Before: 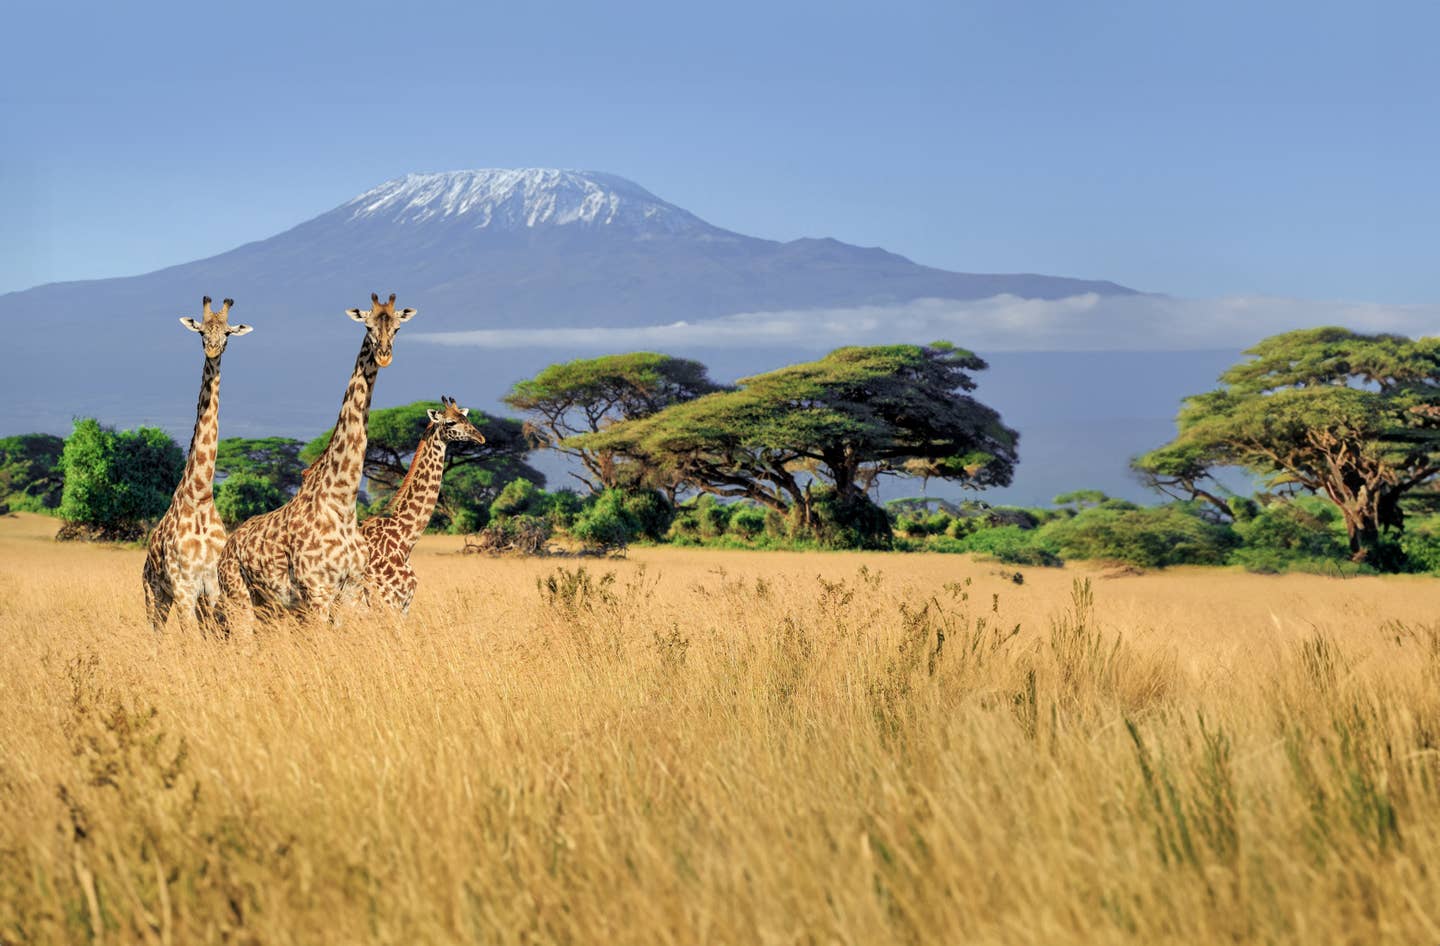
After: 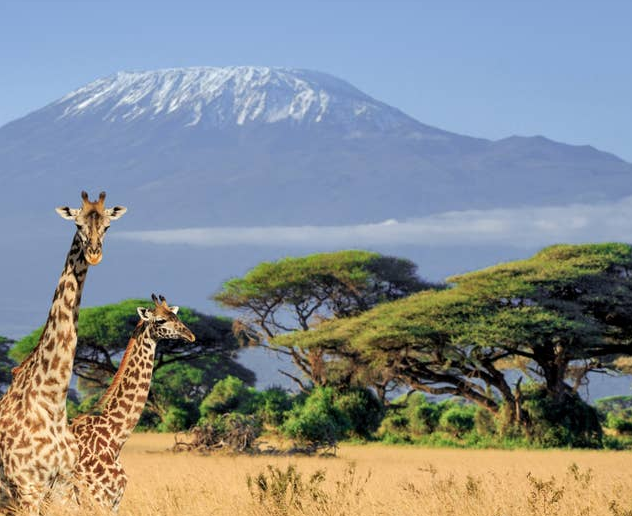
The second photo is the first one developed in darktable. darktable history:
crop: left 20.154%, top 10.839%, right 35.881%, bottom 34.329%
